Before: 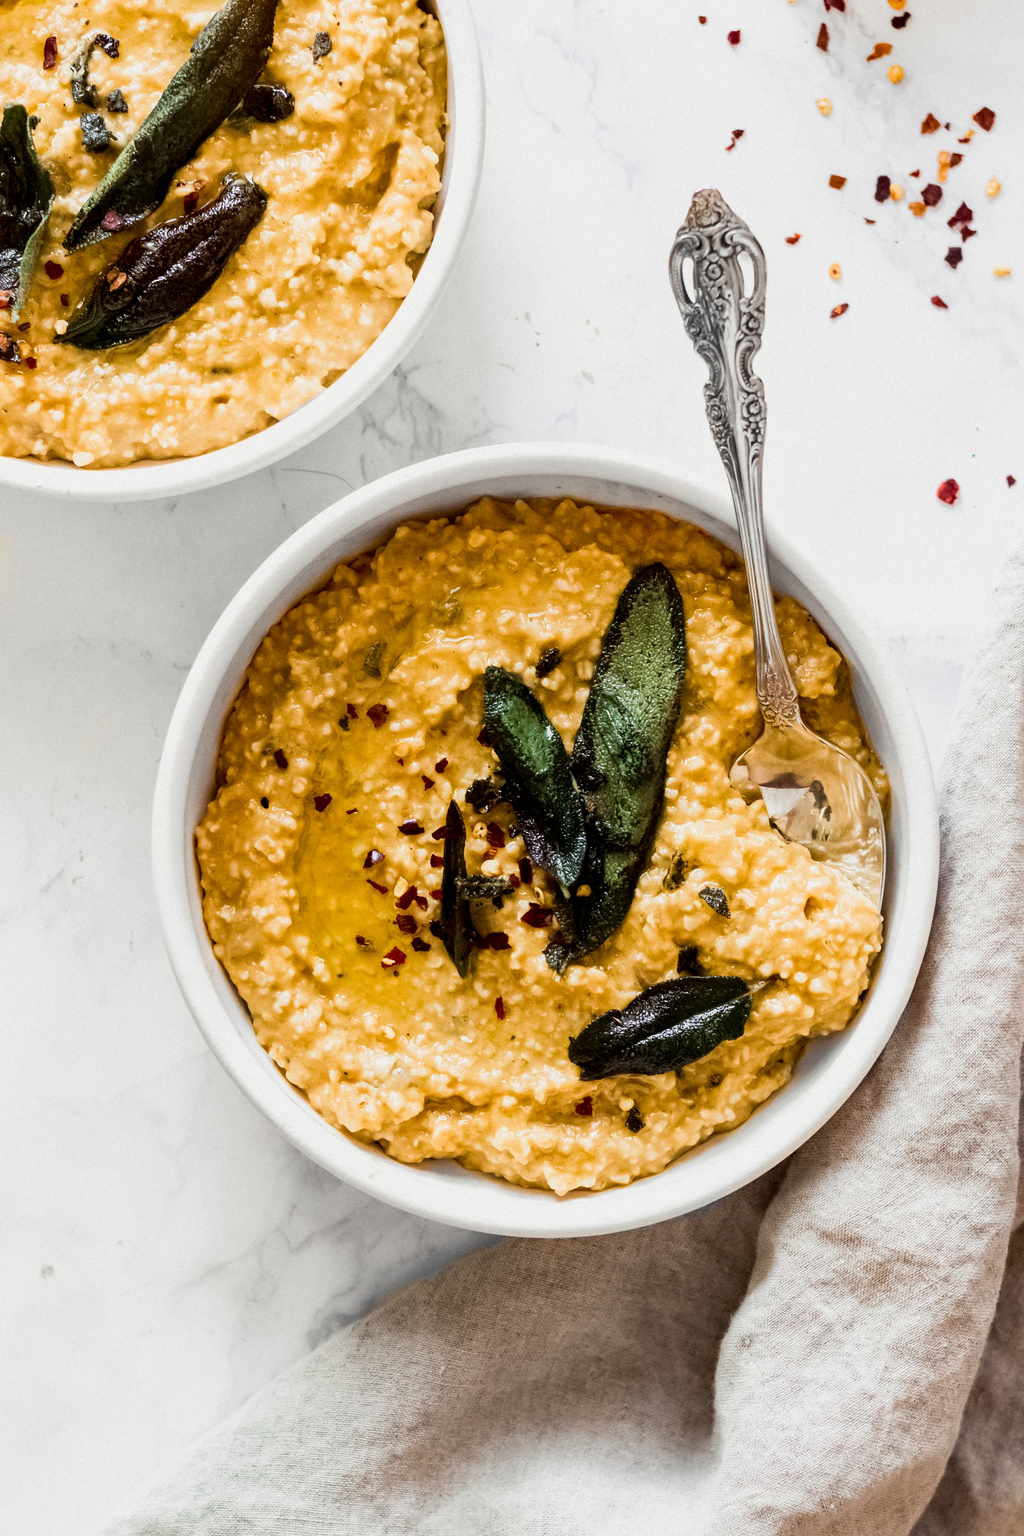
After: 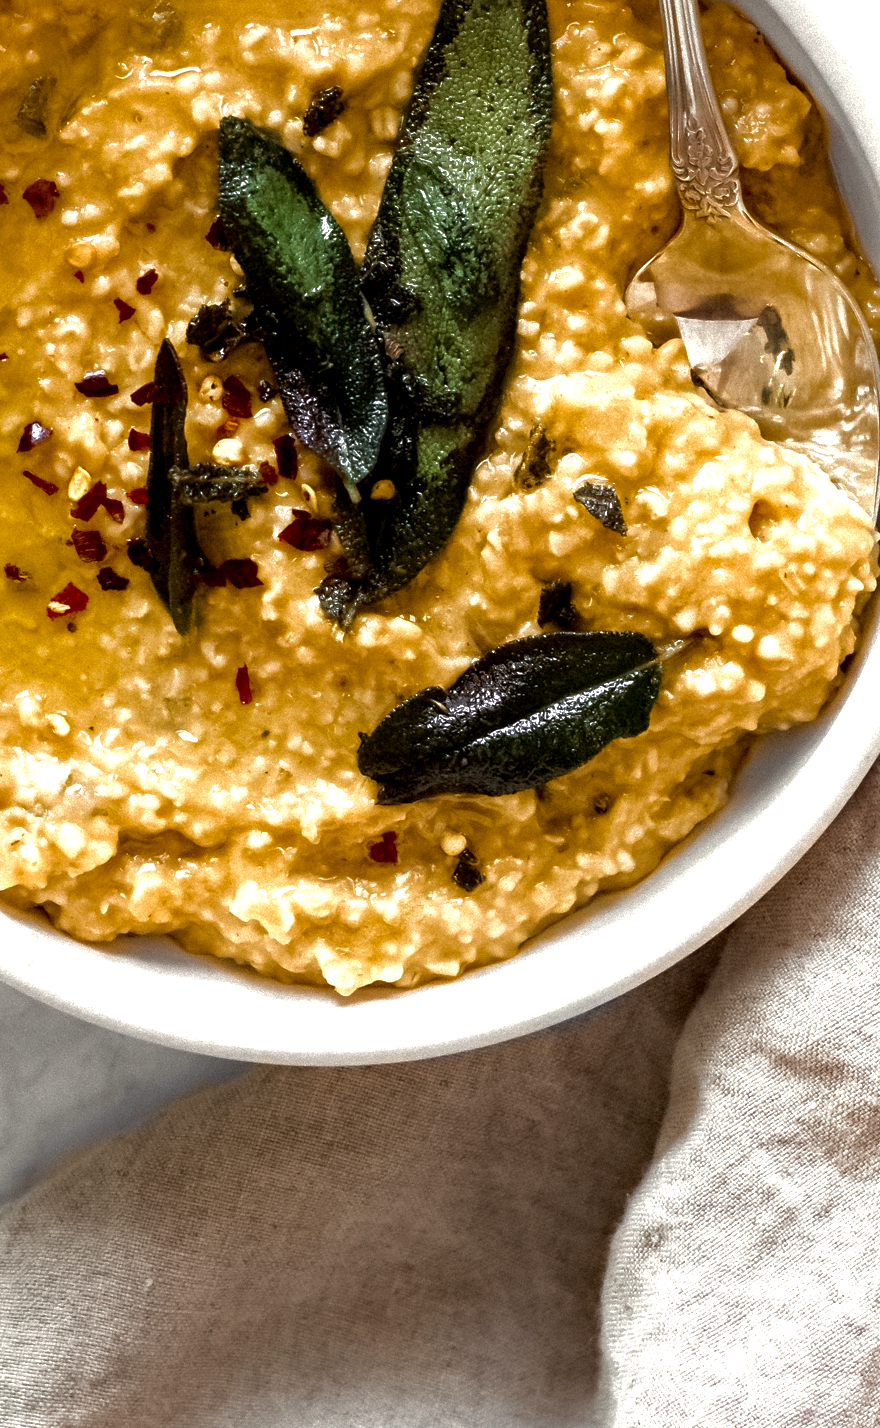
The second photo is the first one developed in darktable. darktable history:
crop: left 34.479%, top 38.822%, right 13.718%, bottom 5.172%
color correction: highlights a* 0.816, highlights b* 2.78, saturation 1.1
exposure: black level correction 0.001, exposure 0.5 EV, compensate exposure bias true, compensate highlight preservation false
base curve: curves: ch0 [(0, 0) (0.841, 0.609) (1, 1)]
